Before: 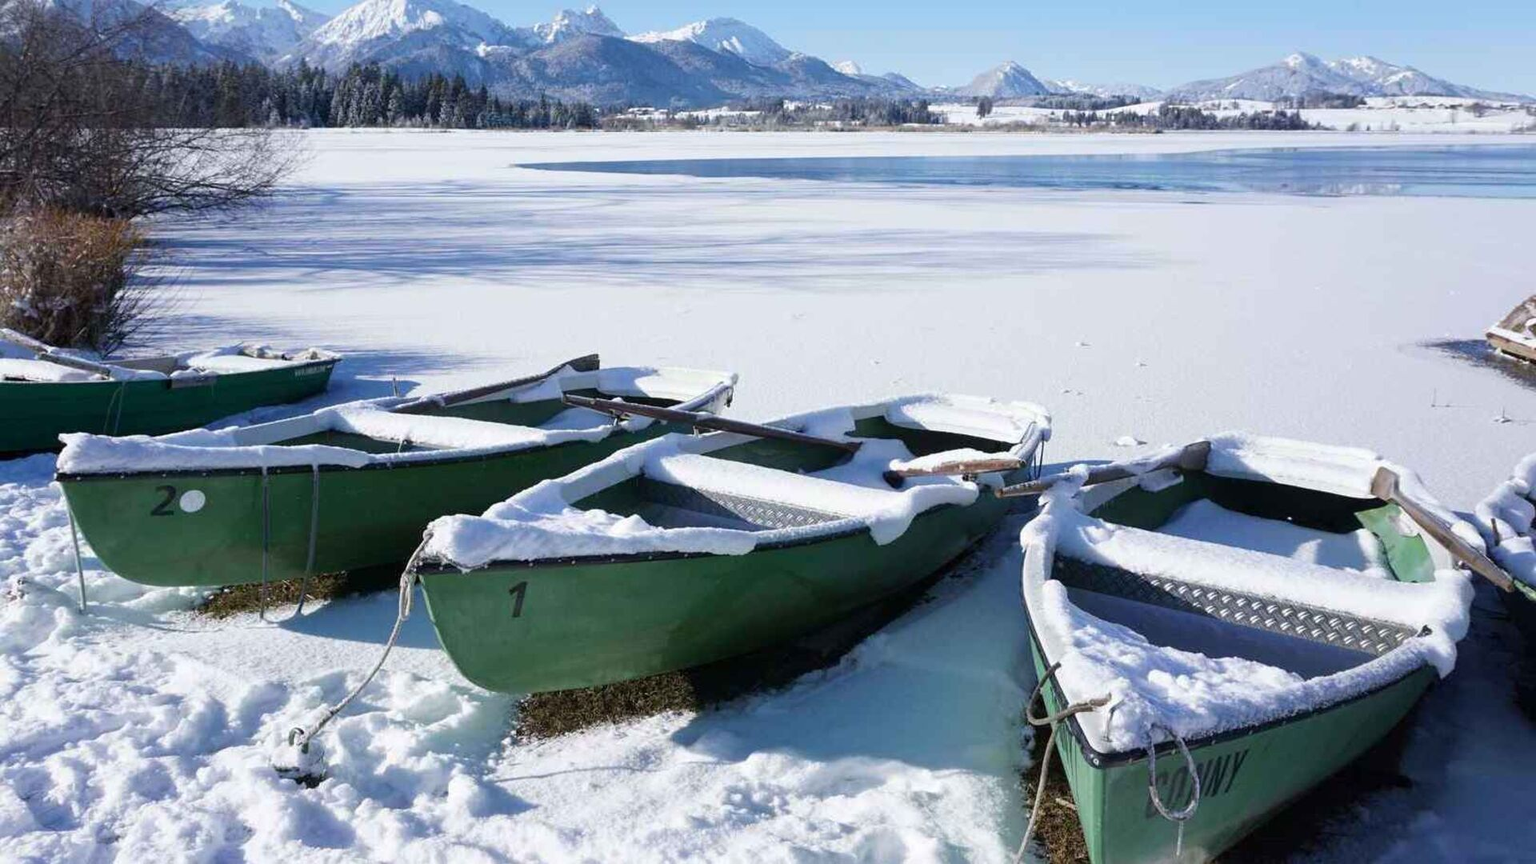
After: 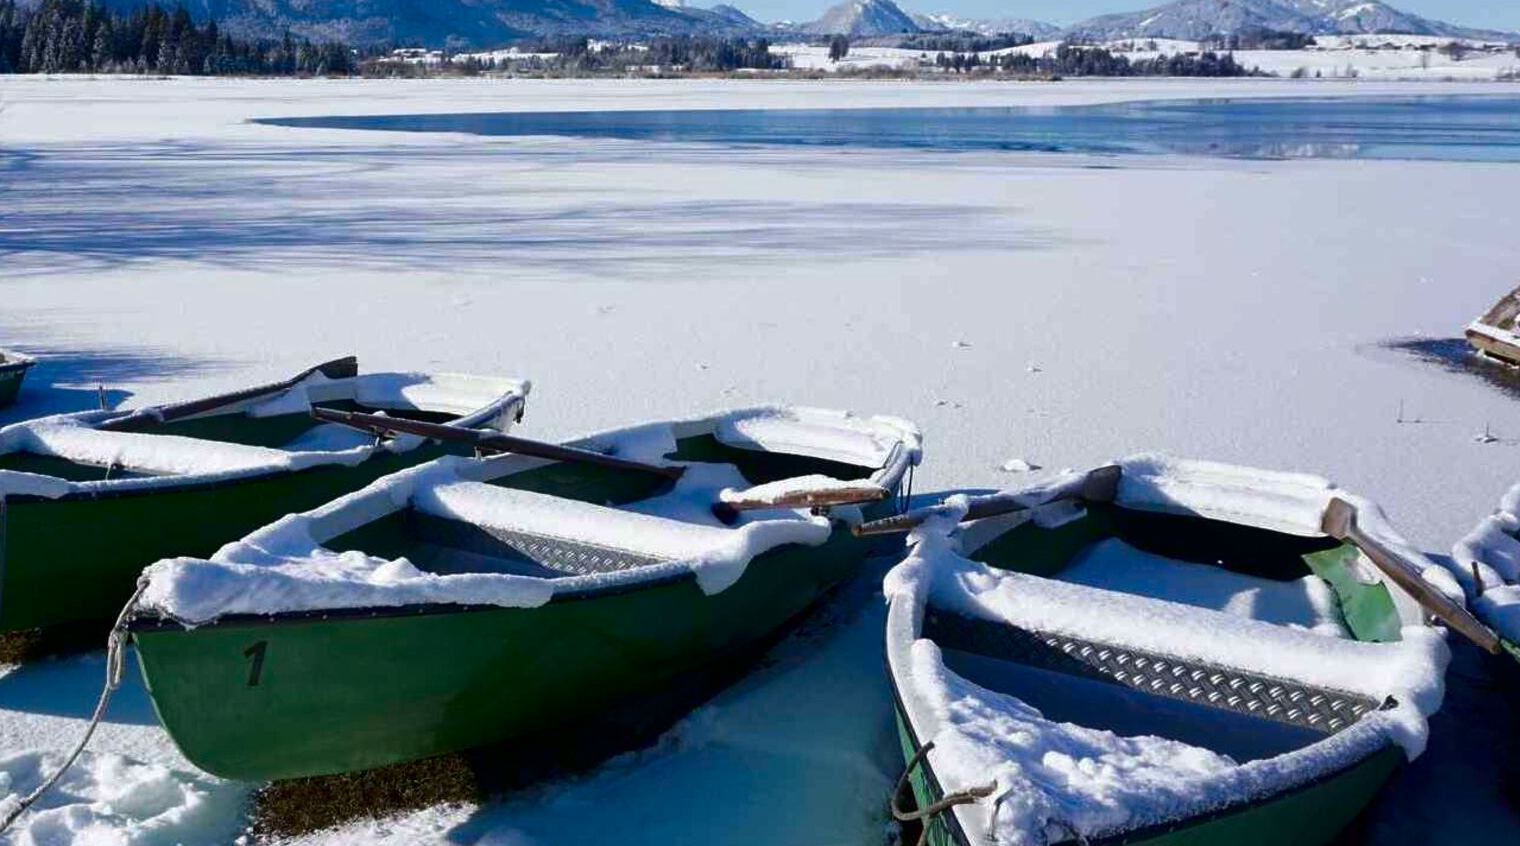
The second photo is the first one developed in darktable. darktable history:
contrast brightness saturation: brightness -0.249, saturation 0.197
crop and rotate: left 20.436%, top 8.031%, right 0.381%, bottom 13.584%
tone equalizer: edges refinement/feathering 500, mask exposure compensation -1.57 EV, preserve details no
